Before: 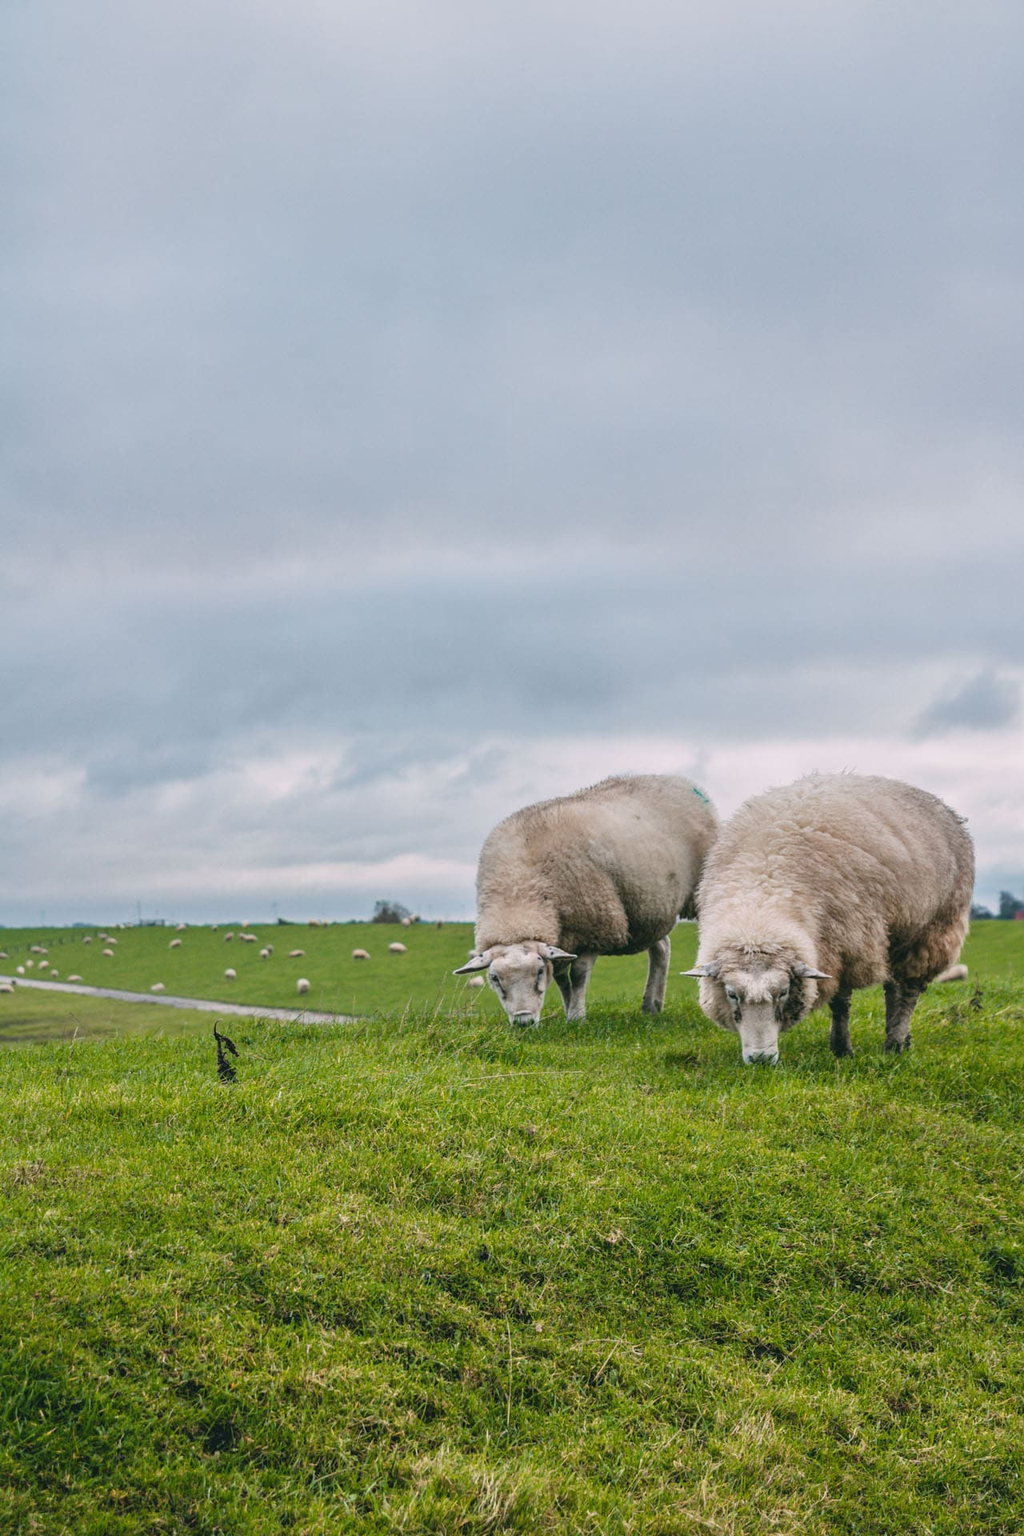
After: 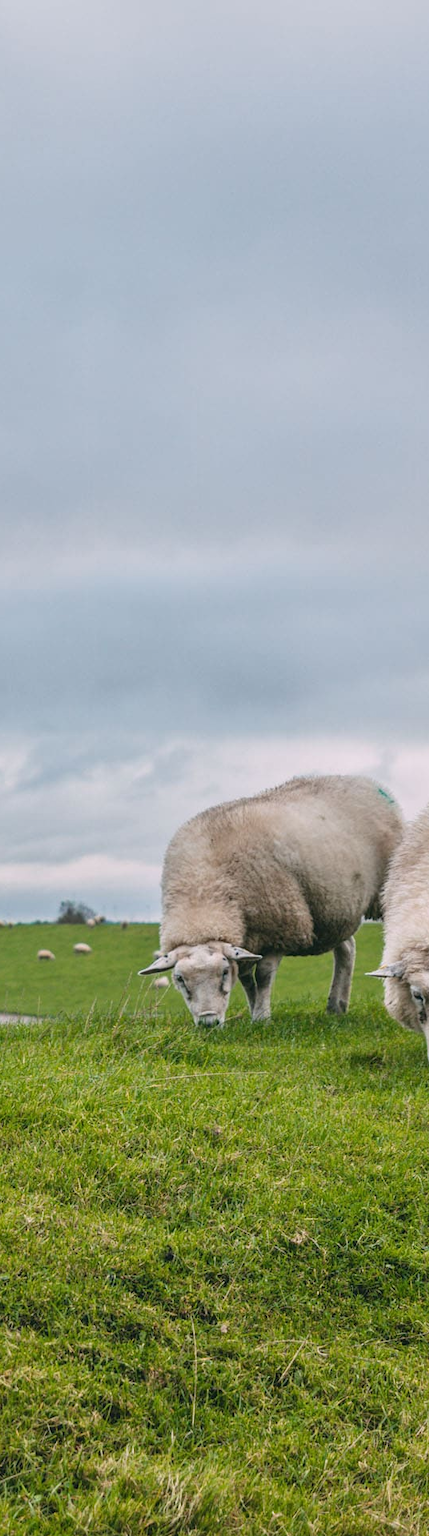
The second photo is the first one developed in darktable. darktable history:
tone equalizer: on, module defaults
crop: left 30.85%, right 27.26%
